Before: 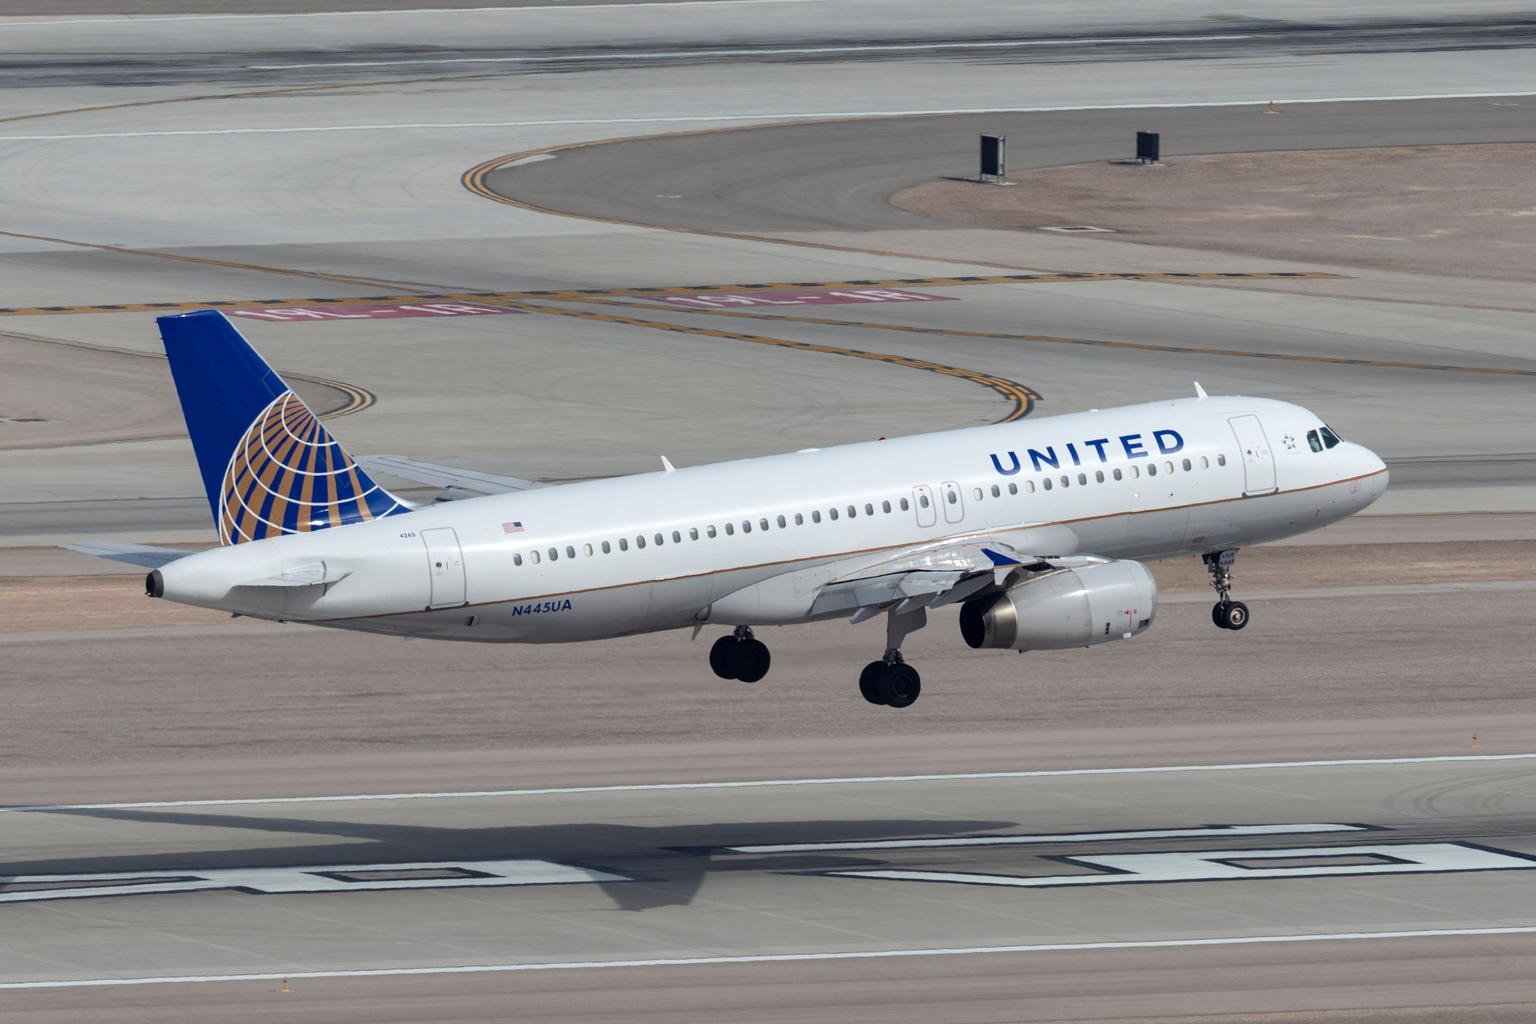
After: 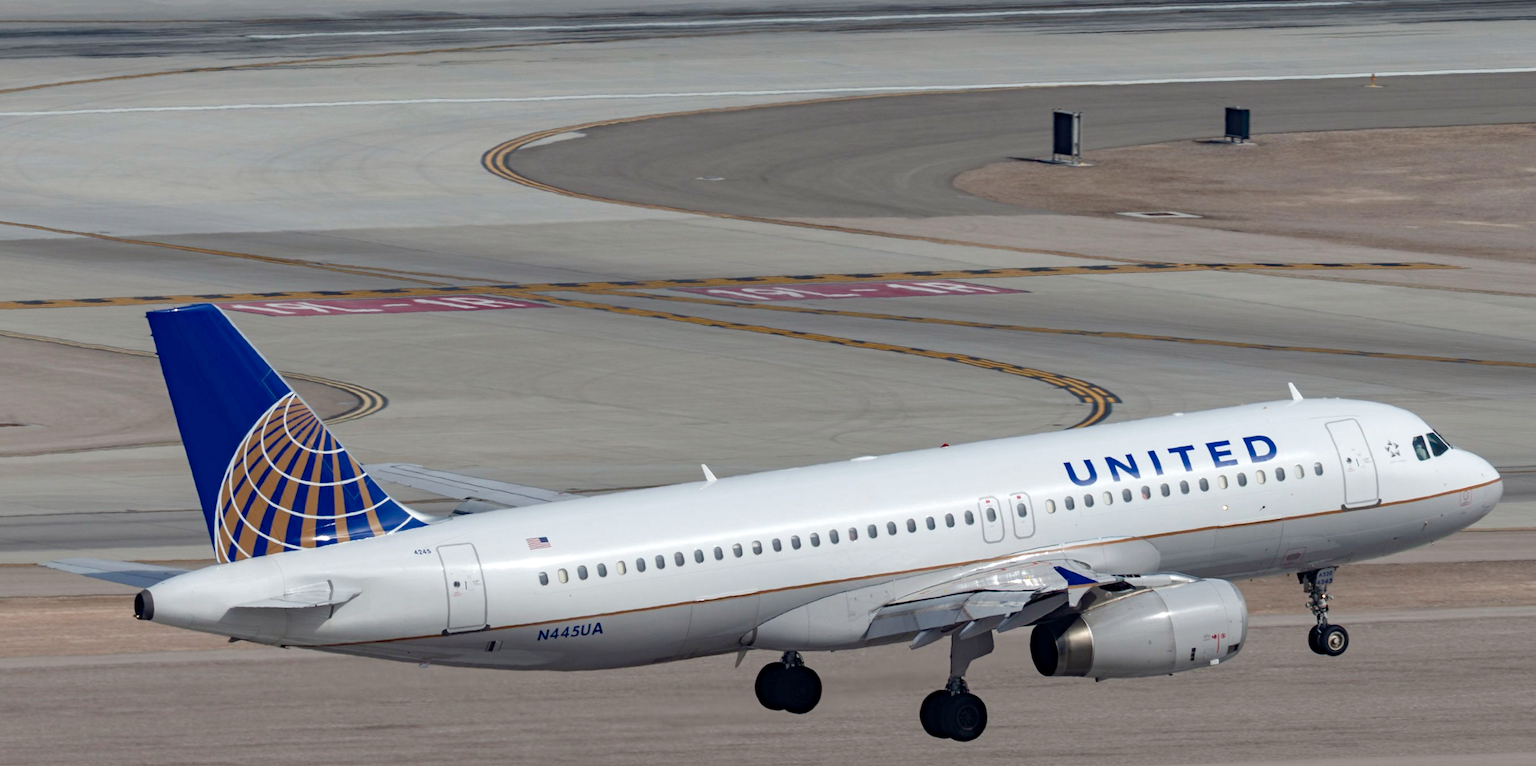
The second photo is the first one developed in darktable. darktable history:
crop: left 1.597%, top 3.379%, right 7.547%, bottom 28.487%
haze removal: compatibility mode true, adaptive false
color balance rgb: perceptual saturation grading › global saturation 0.93%, perceptual saturation grading › highlights -32.591%, perceptual saturation grading › mid-tones 6.001%, perceptual saturation grading › shadows 17.567%, global vibrance 9.362%
